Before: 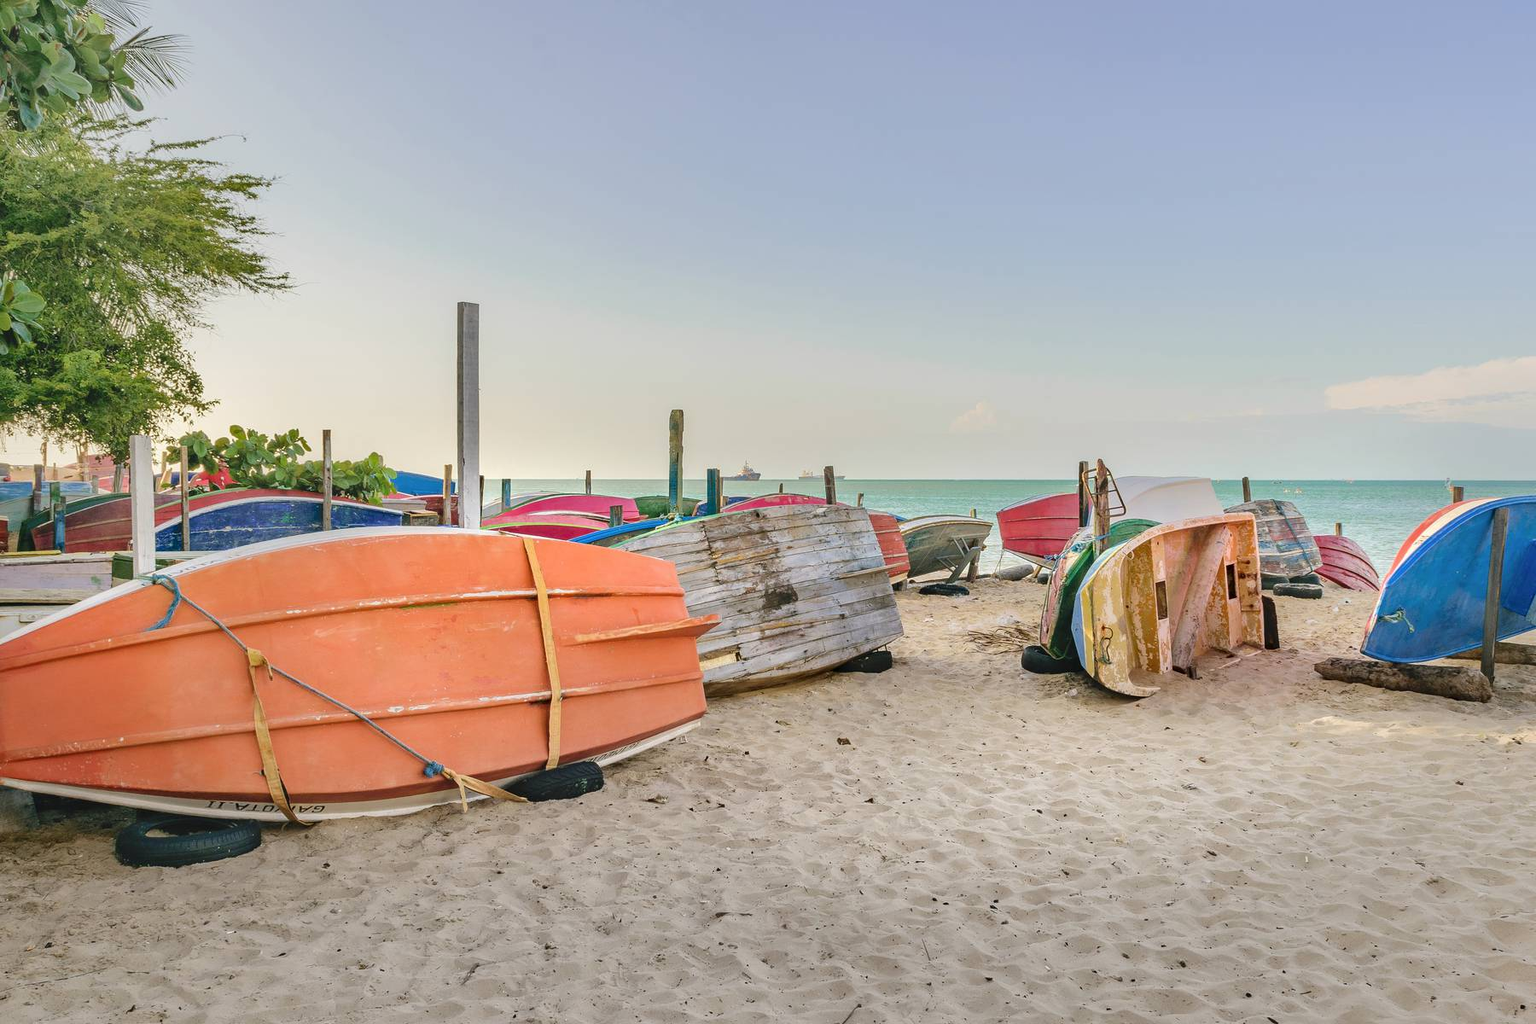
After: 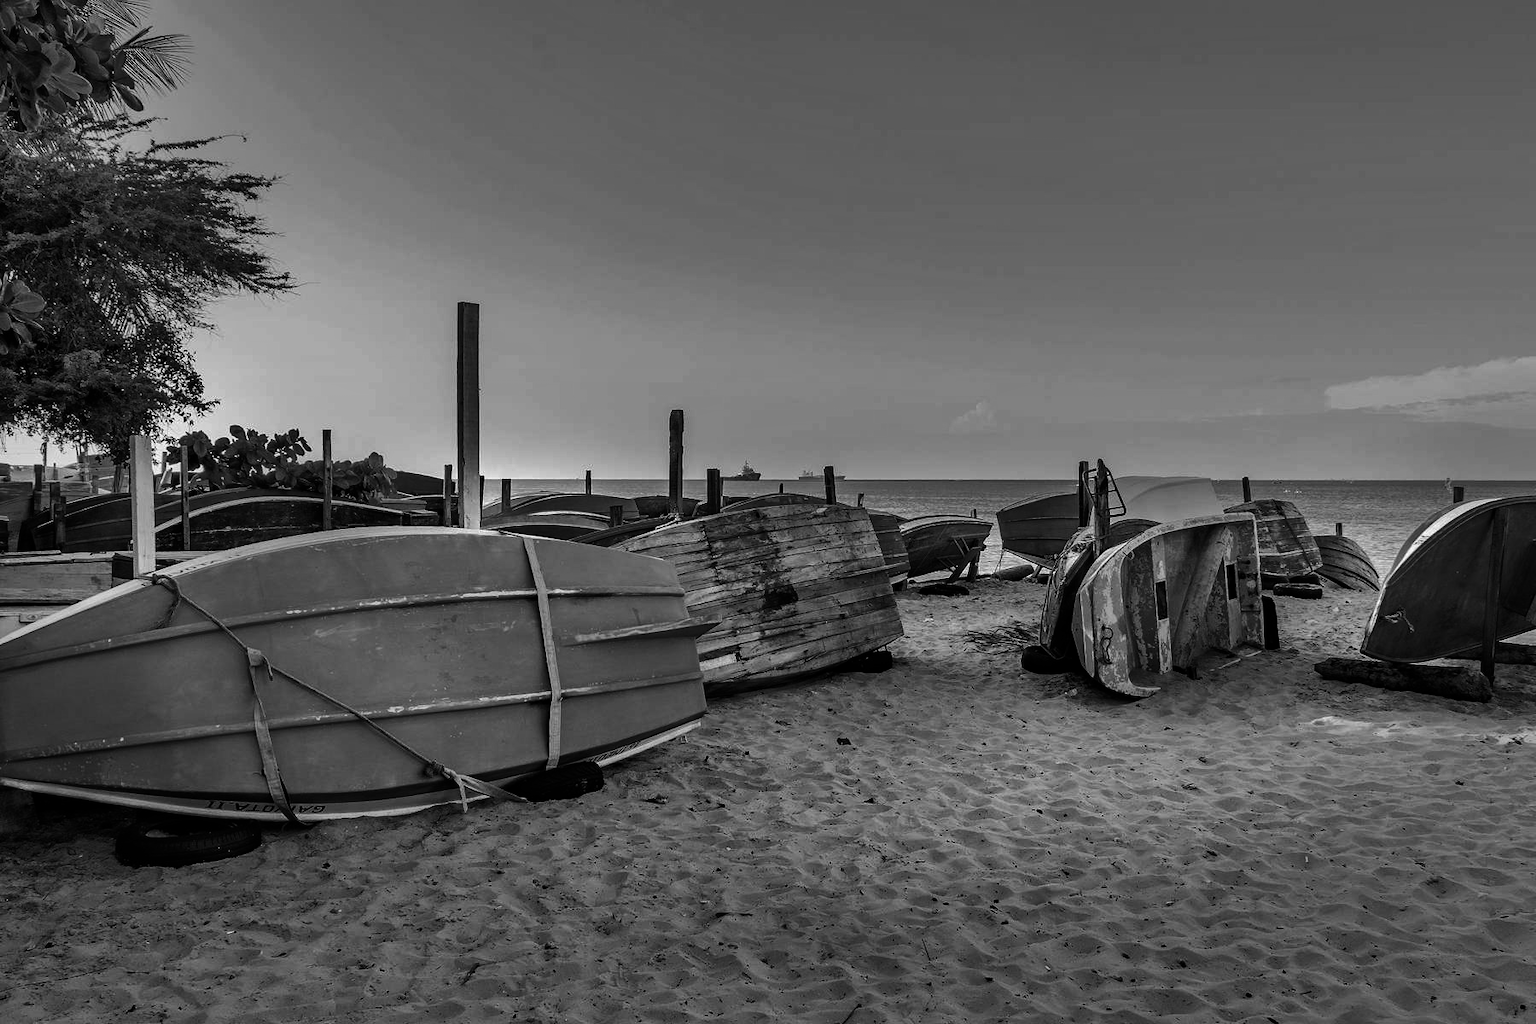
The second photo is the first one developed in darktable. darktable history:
color balance: output saturation 120%
contrast brightness saturation: contrast 0.02, brightness -1, saturation -1
shadows and highlights: low approximation 0.01, soften with gaussian
